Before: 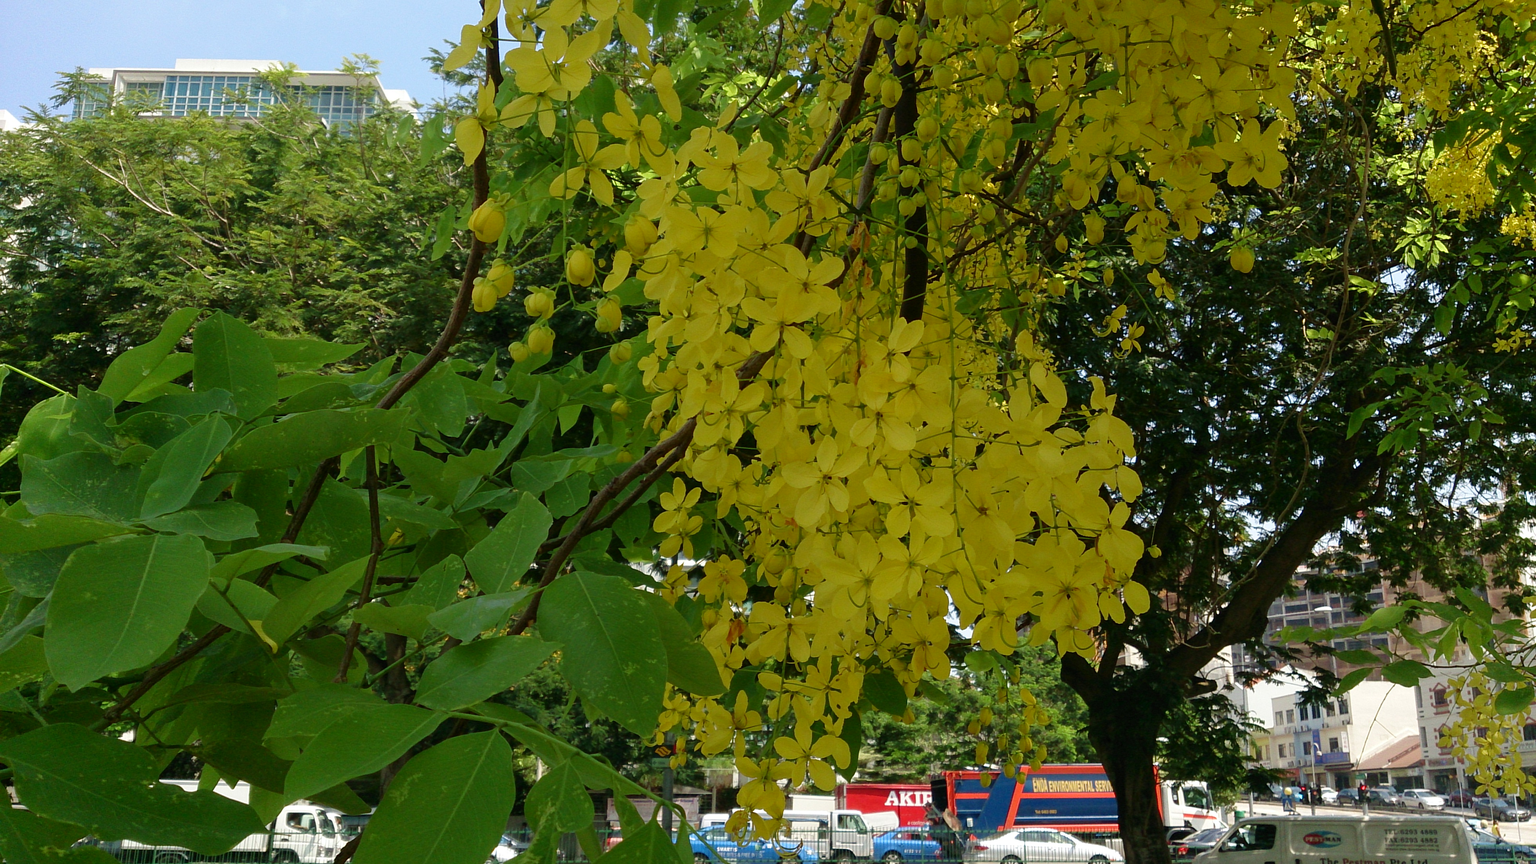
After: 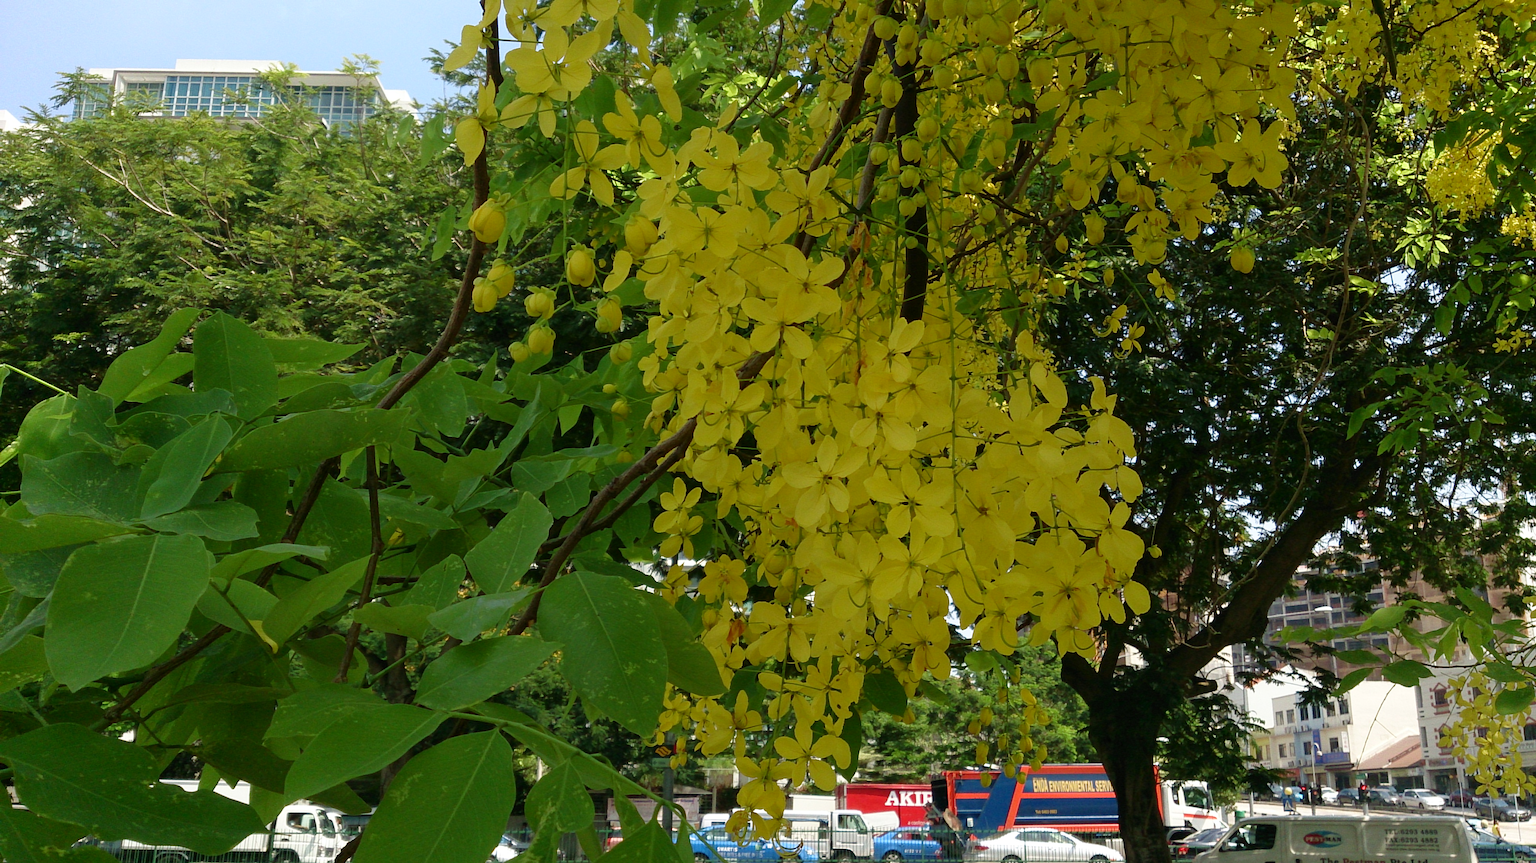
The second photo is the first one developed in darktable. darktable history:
shadows and highlights: shadows 0.837, highlights 40.04, highlights color adjustment 31.52%
